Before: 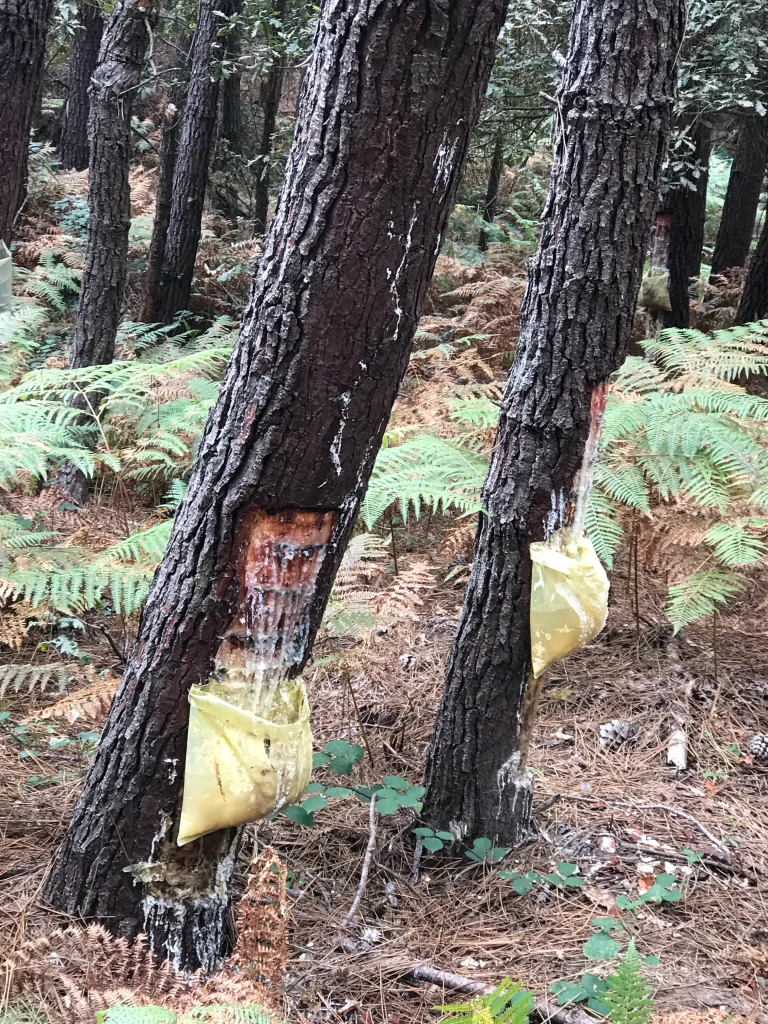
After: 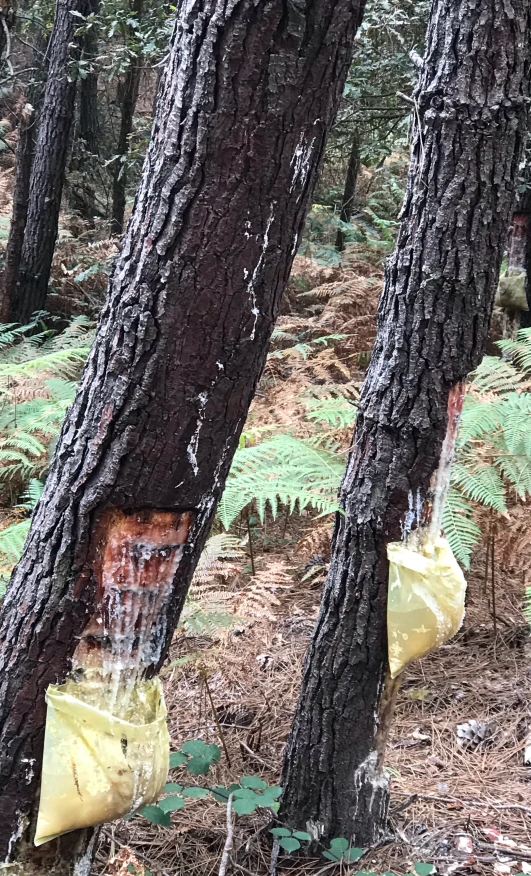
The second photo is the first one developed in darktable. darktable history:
crop: left 18.735%, right 12.046%, bottom 14.357%
